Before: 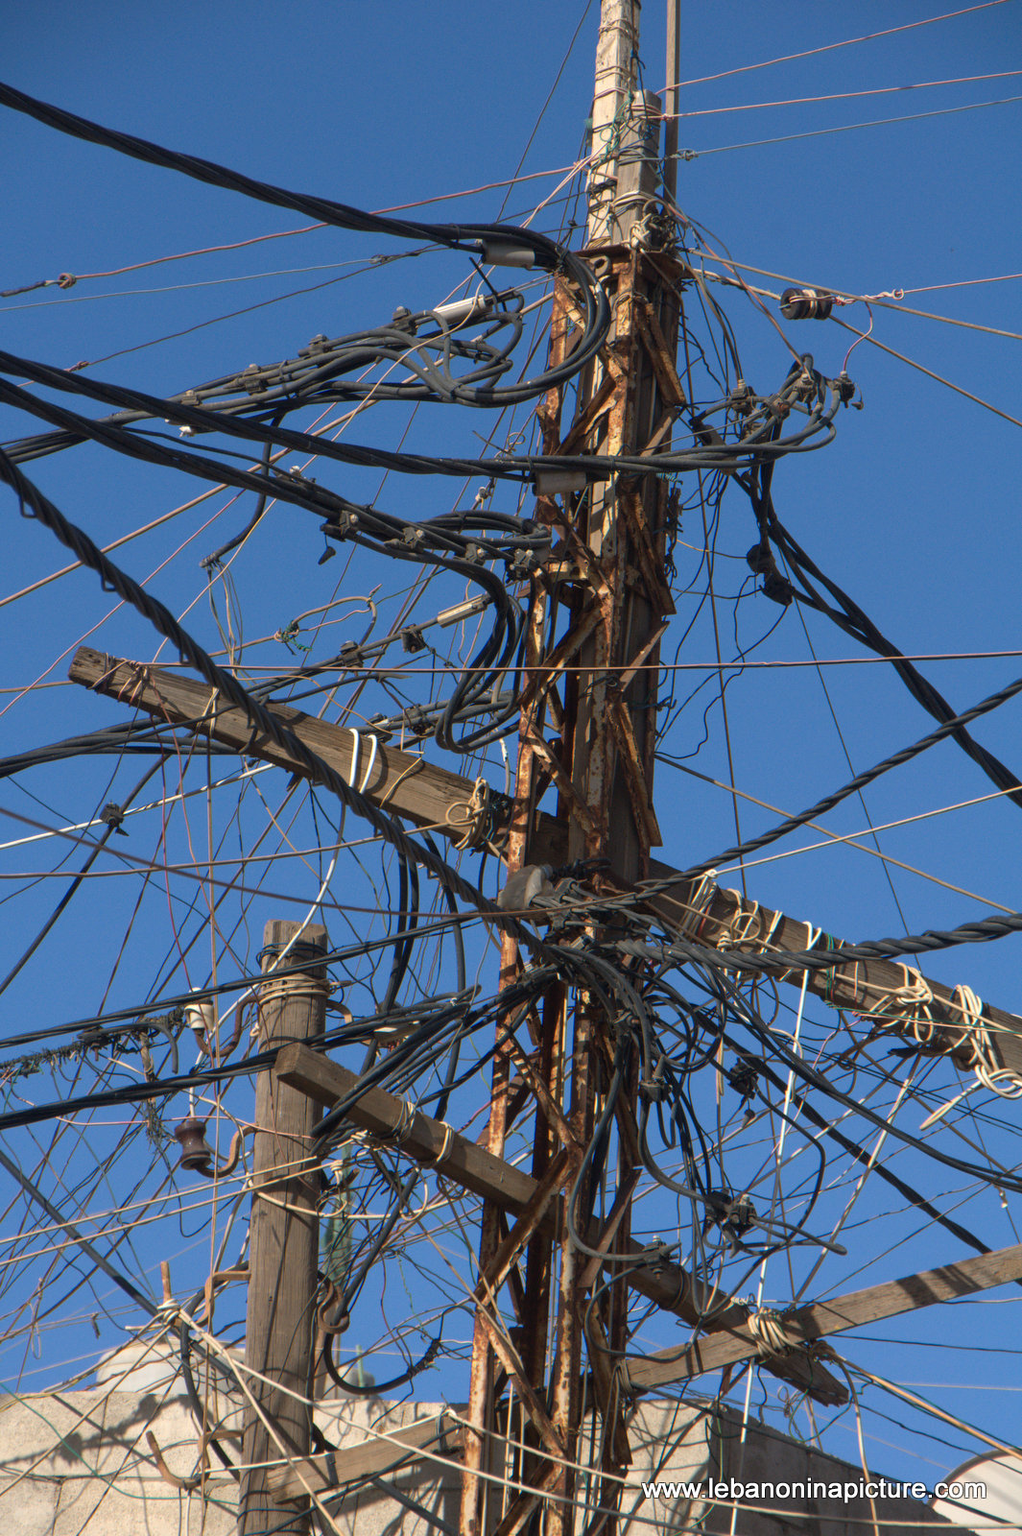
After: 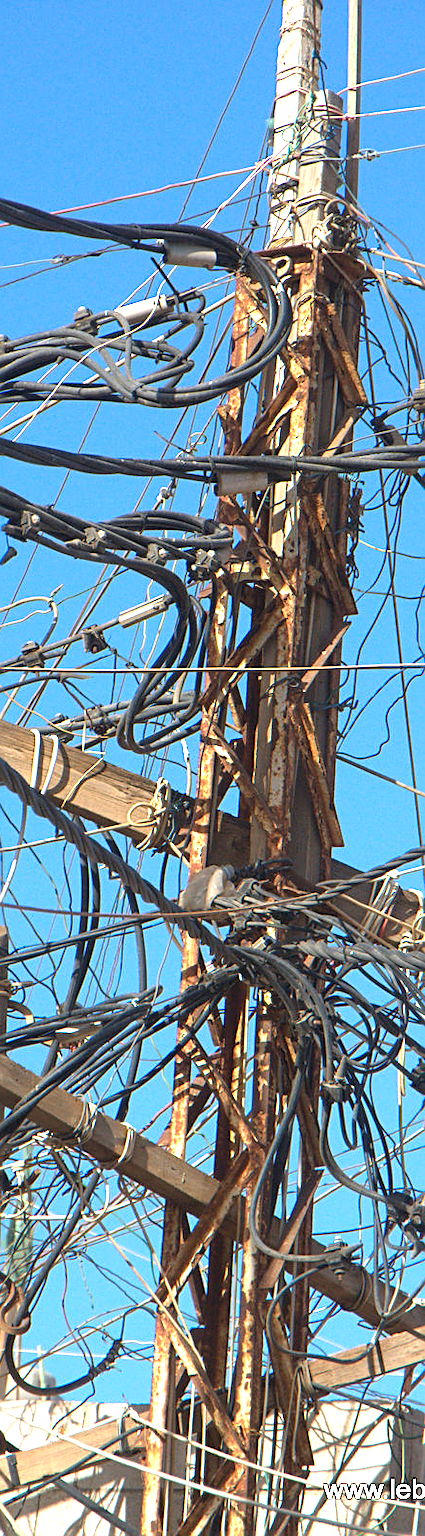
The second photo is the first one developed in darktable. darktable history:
exposure: black level correction 0, exposure 1.55 EV, compensate exposure bias true, compensate highlight preservation false
contrast brightness saturation: saturation 0.13
sharpen: on, module defaults
crop: left 31.229%, right 27.105%
